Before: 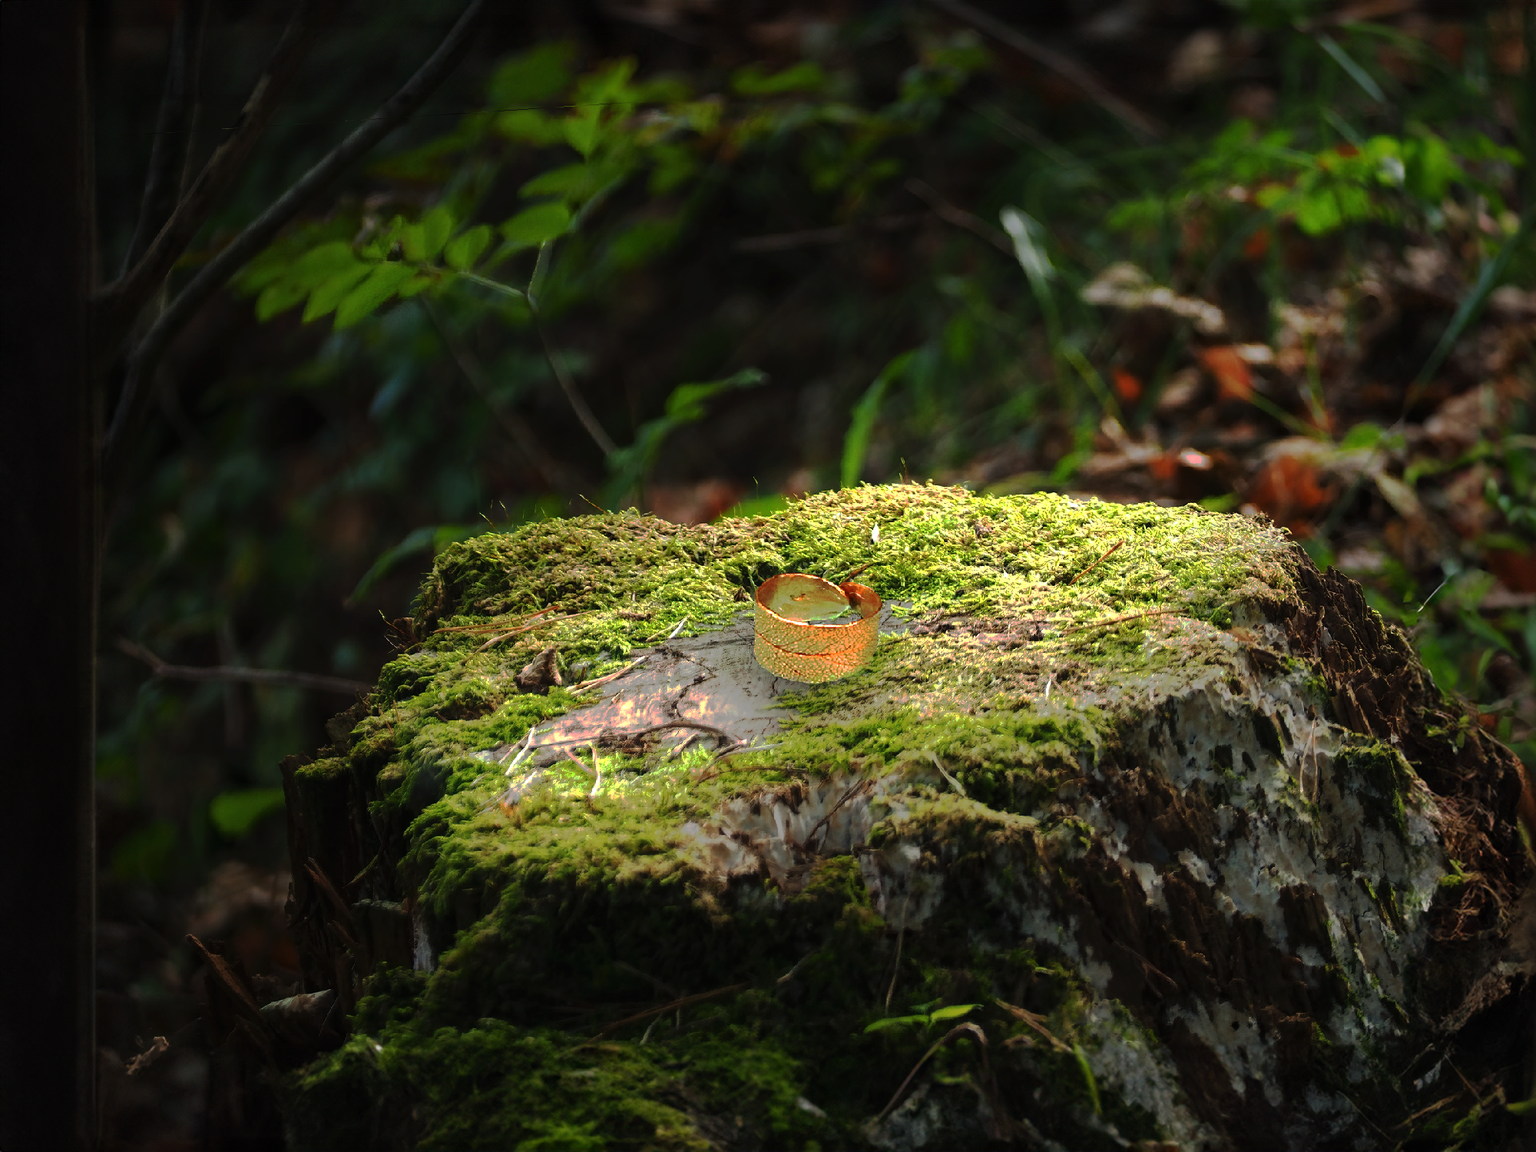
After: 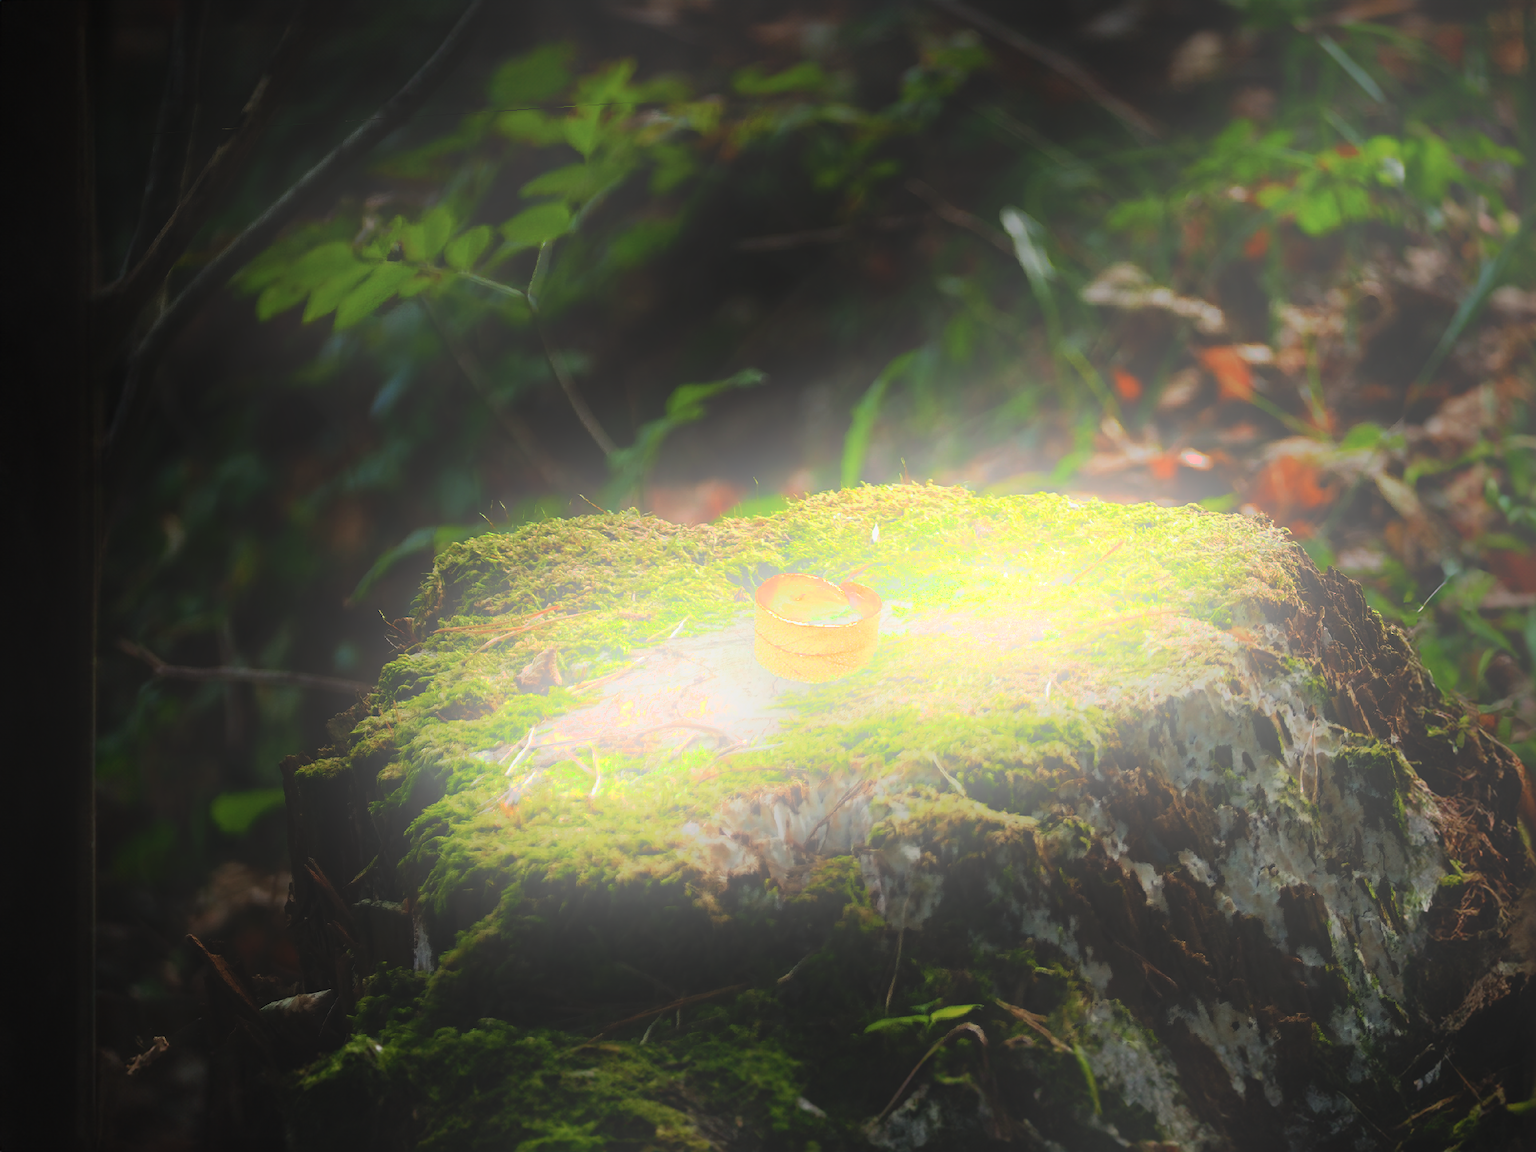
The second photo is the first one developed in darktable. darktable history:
bloom: size 25%, threshold 5%, strength 90%
exposure: exposure -0.462 EV, compensate highlight preservation false
